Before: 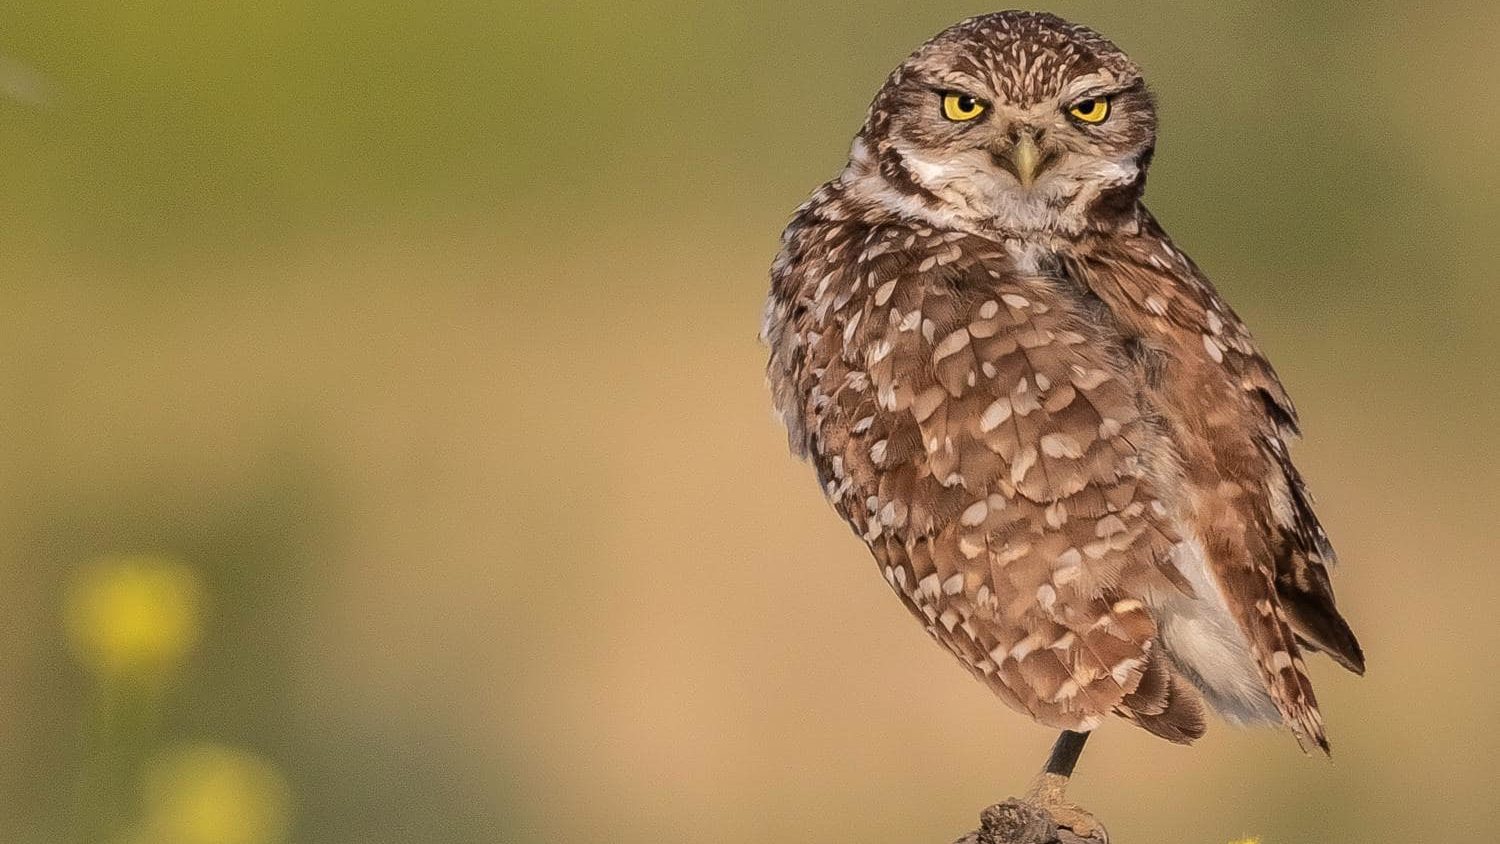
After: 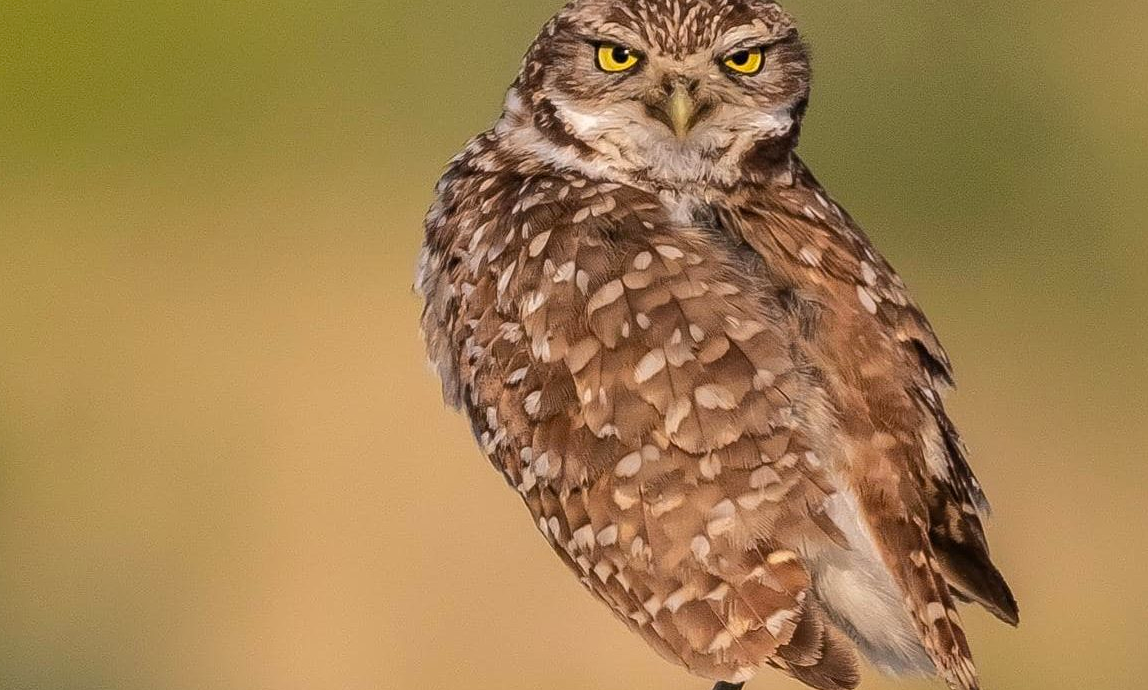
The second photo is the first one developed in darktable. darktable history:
crop: left 23.095%, top 5.827%, bottom 11.854%
color balance: output saturation 110%
color balance rgb: on, module defaults
